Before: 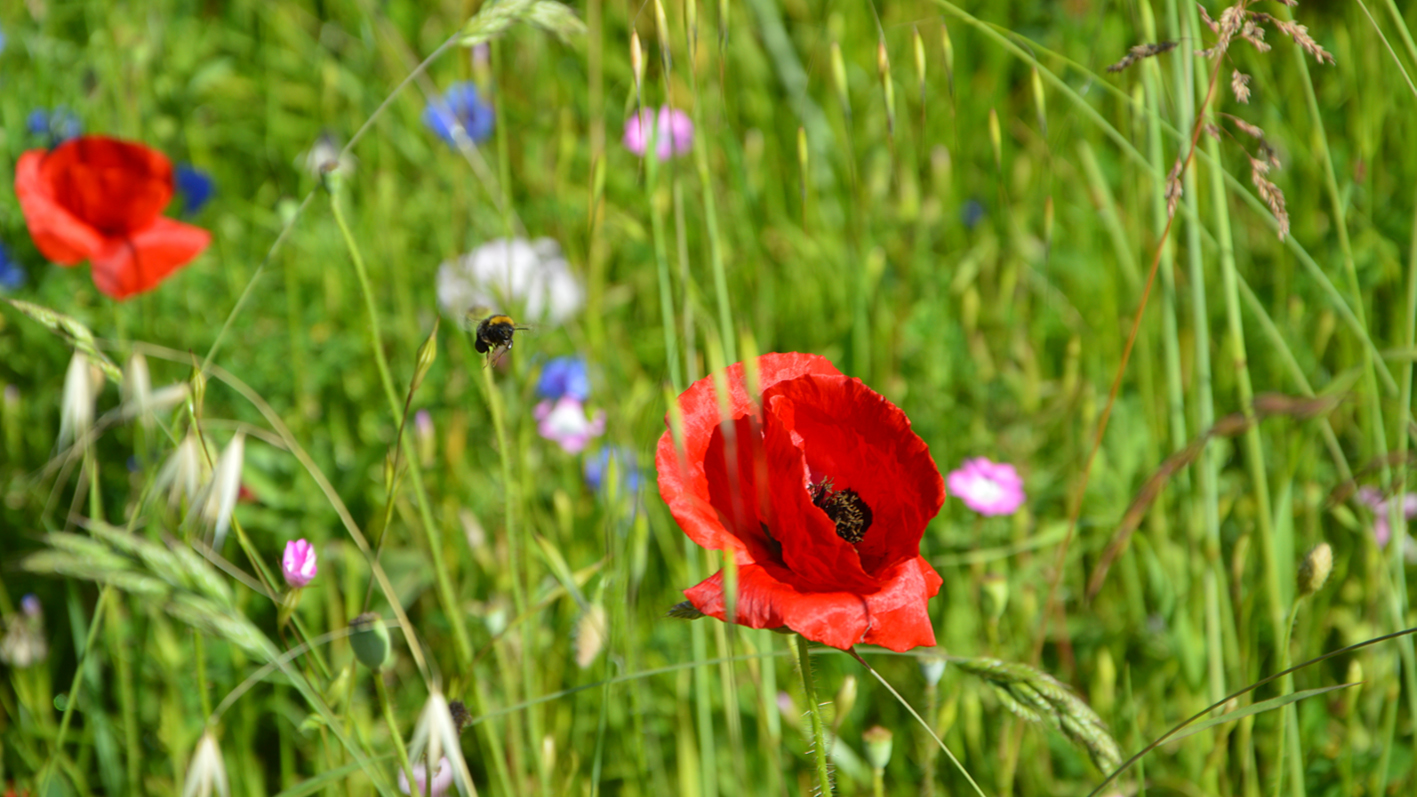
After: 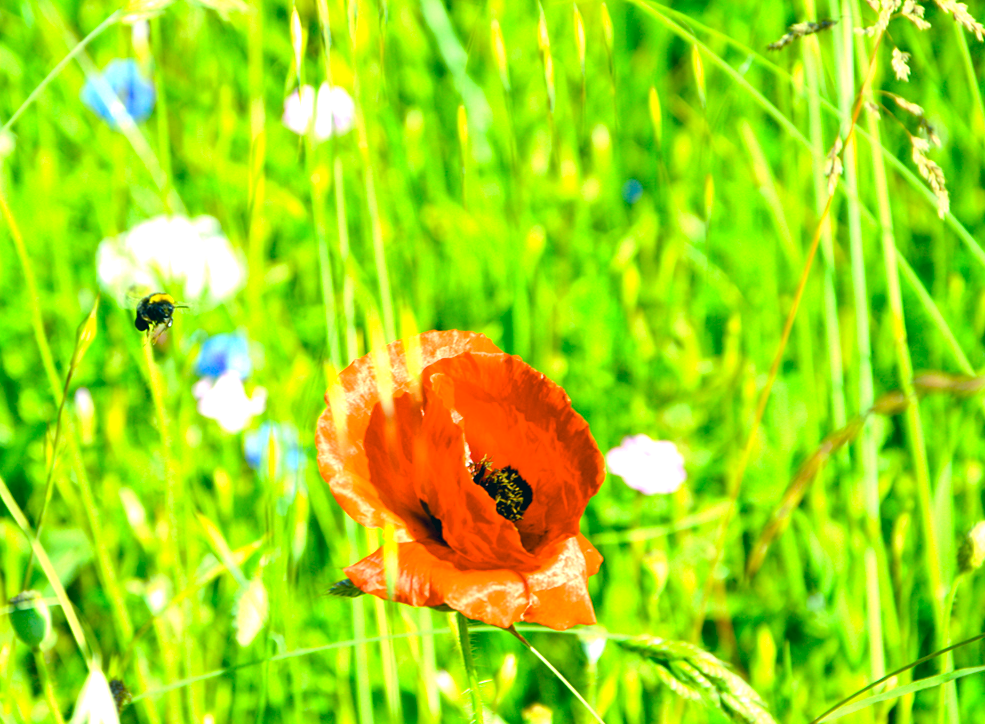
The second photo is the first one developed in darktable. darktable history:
exposure: black level correction 0, exposure 1.2 EV, compensate highlight preservation false
color correction: highlights a* -20.08, highlights b* 9.8, shadows a* -20.4, shadows b* -10.76
crop and rotate: left 24.034%, top 2.838%, right 6.406%, bottom 6.299%
white balance: emerald 1
base curve: curves: ch0 [(0, 0) (0.283, 0.295) (1, 1)], preserve colors none
color balance rgb: shadows lift › luminance -21.66%, shadows lift › chroma 6.57%, shadows lift › hue 270°, power › chroma 0.68%, power › hue 60°, highlights gain › luminance 6.08%, highlights gain › chroma 1.33%, highlights gain › hue 90°, global offset › luminance -0.87%, perceptual saturation grading › global saturation 26.86%, perceptual saturation grading › highlights -28.39%, perceptual saturation grading › mid-tones 15.22%, perceptual saturation grading › shadows 33.98%, perceptual brilliance grading › highlights 10%, perceptual brilliance grading › mid-tones 5%
